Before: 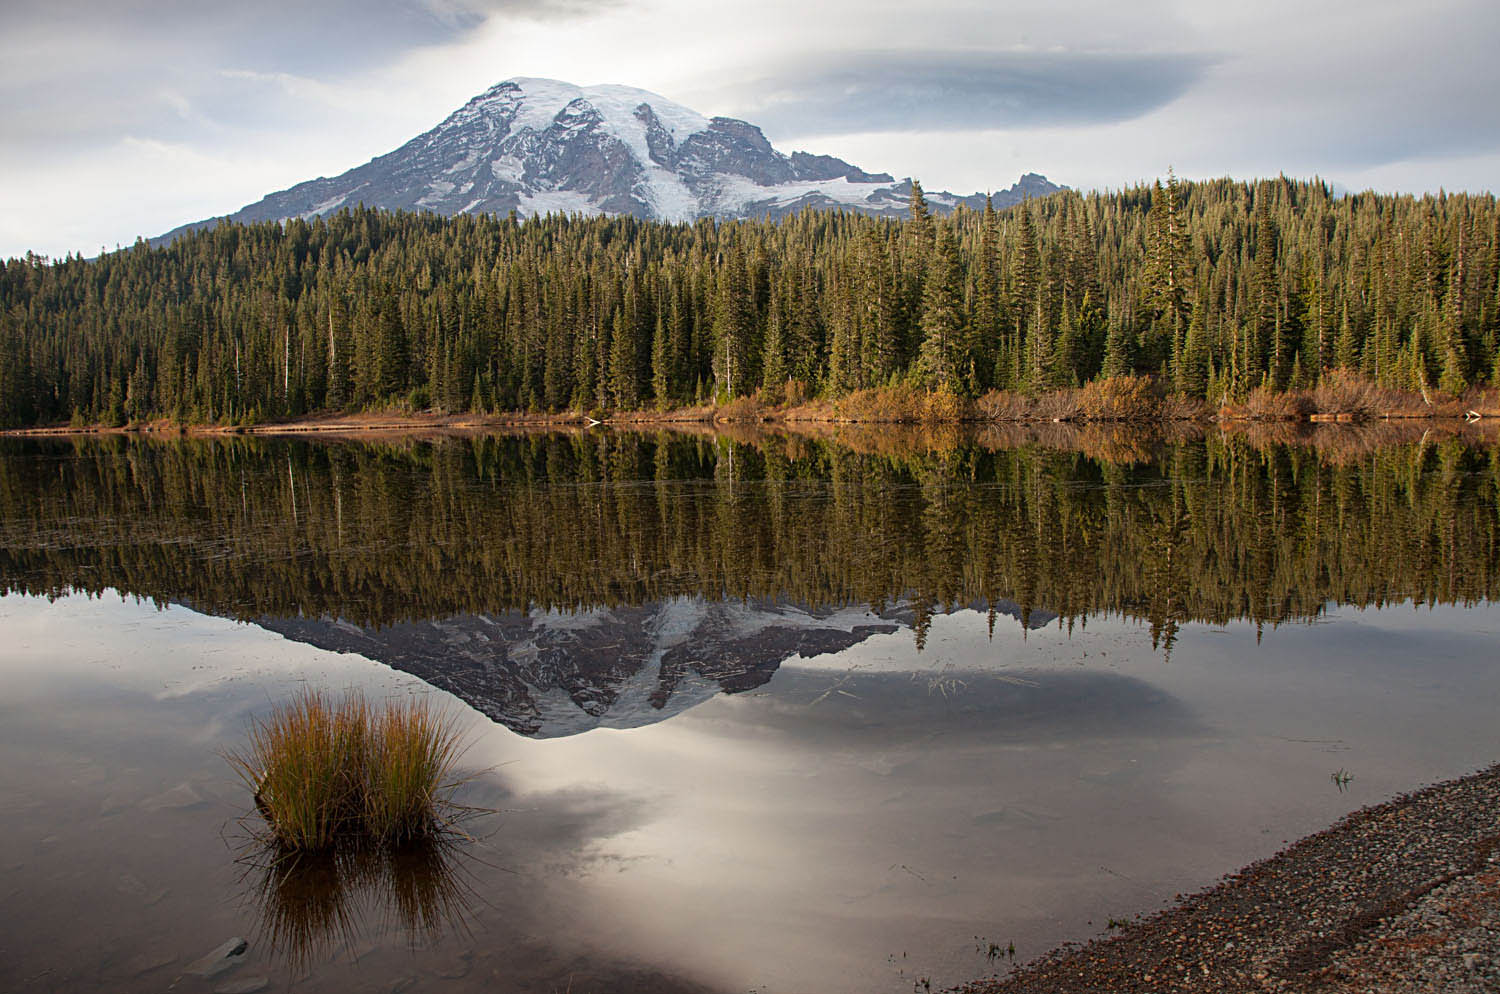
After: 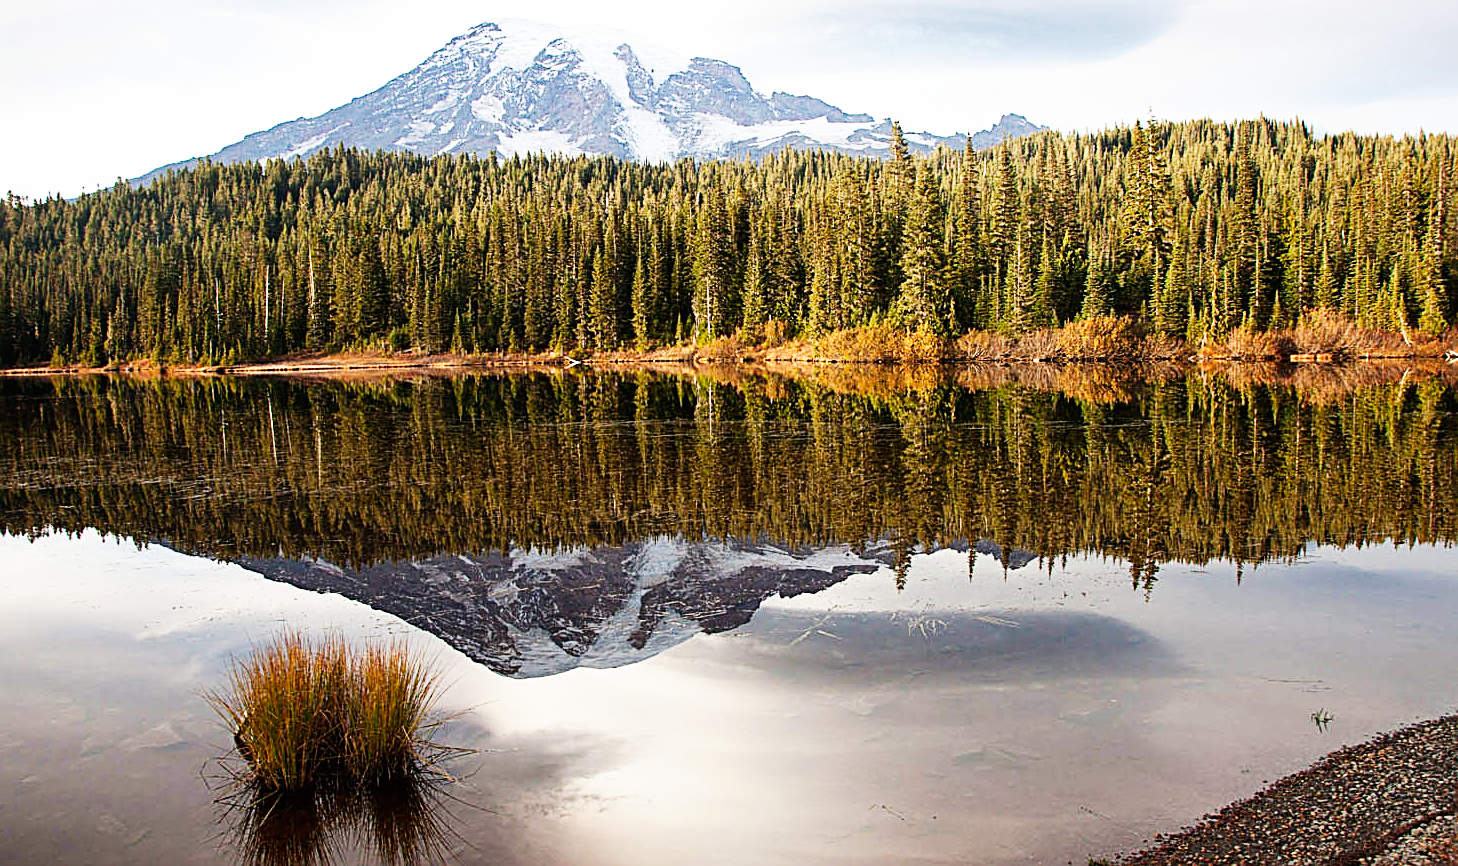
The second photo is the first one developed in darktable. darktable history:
sharpen: on, module defaults
crop: left 1.397%, top 6.119%, right 1.39%, bottom 6.722%
base curve: curves: ch0 [(0, 0) (0.007, 0.004) (0.027, 0.03) (0.046, 0.07) (0.207, 0.54) (0.442, 0.872) (0.673, 0.972) (1, 1)], preserve colors none
